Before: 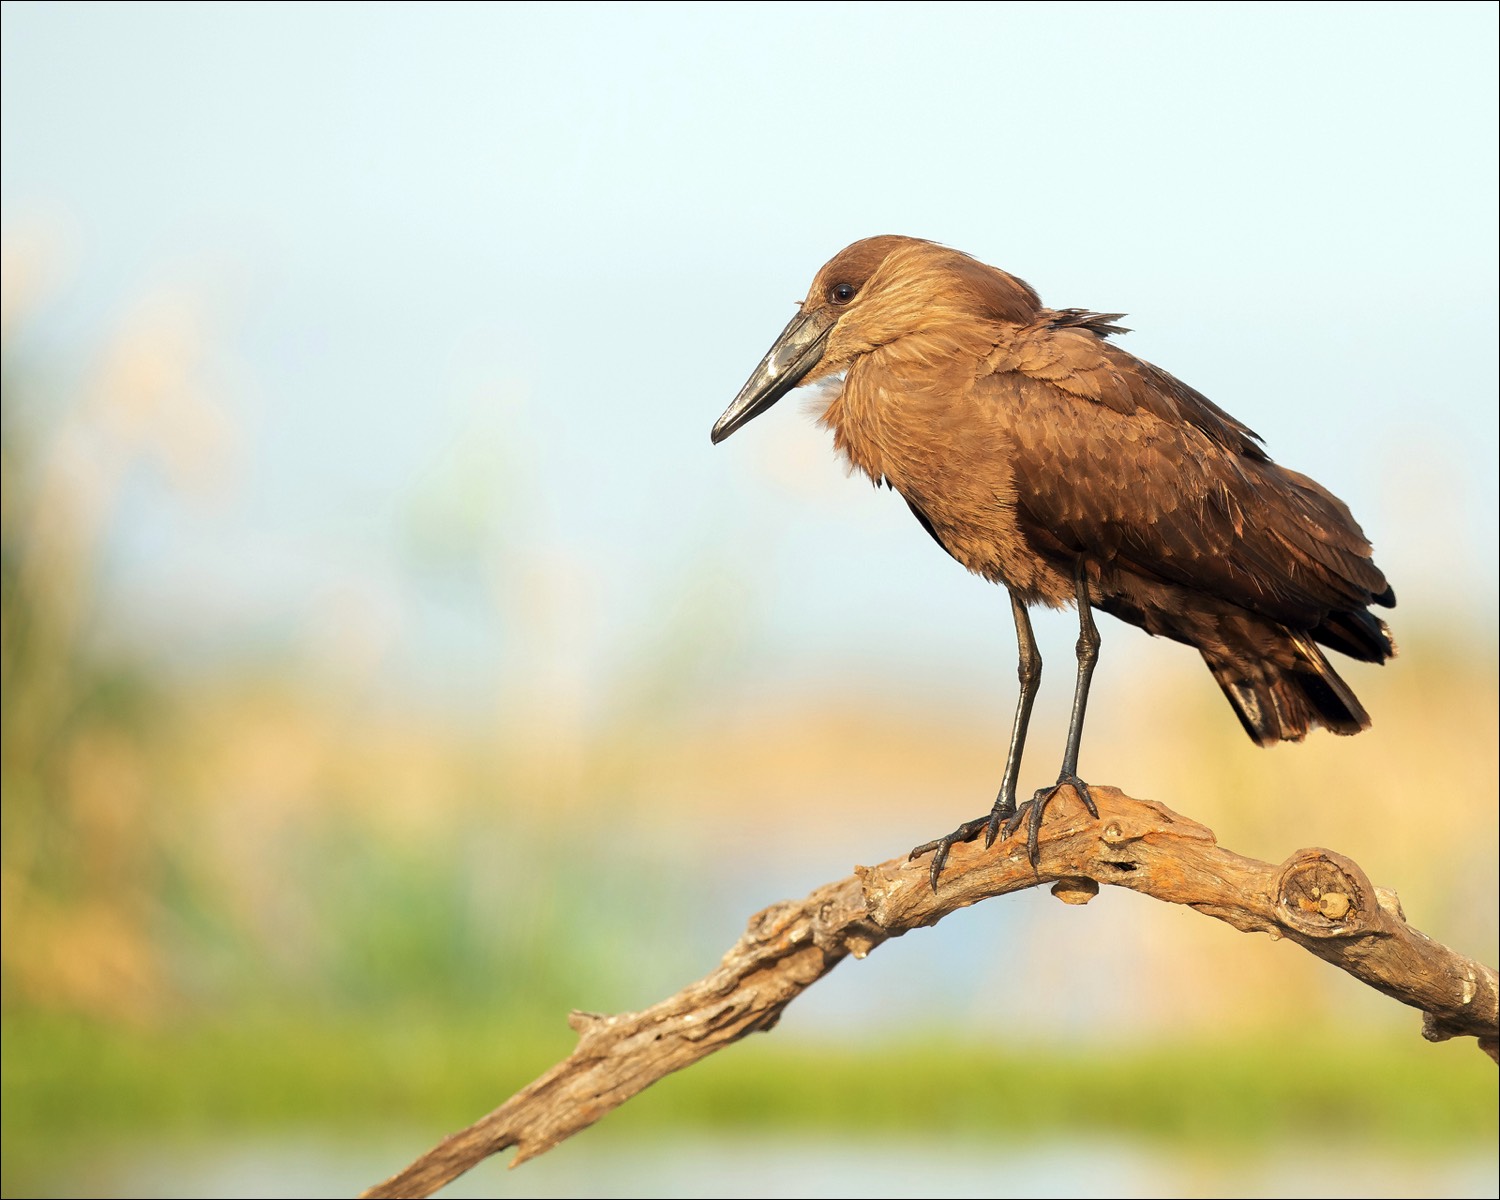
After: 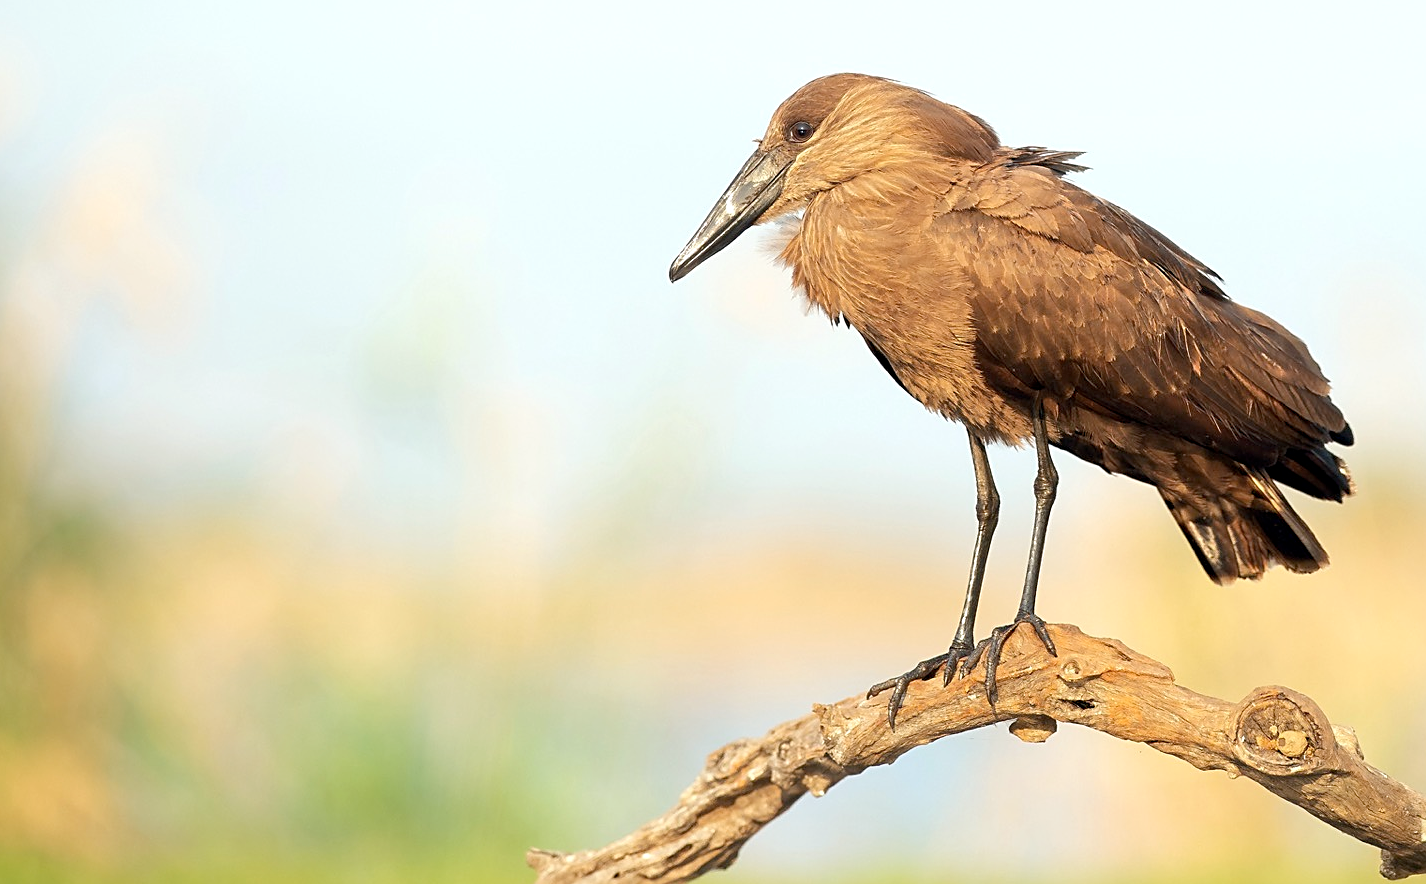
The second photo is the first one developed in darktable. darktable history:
crop and rotate: left 2.804%, top 13.575%, right 2.124%, bottom 12.698%
levels: mode automatic, white 90.7%, levels [0, 0.492, 0.984]
sharpen: on, module defaults
